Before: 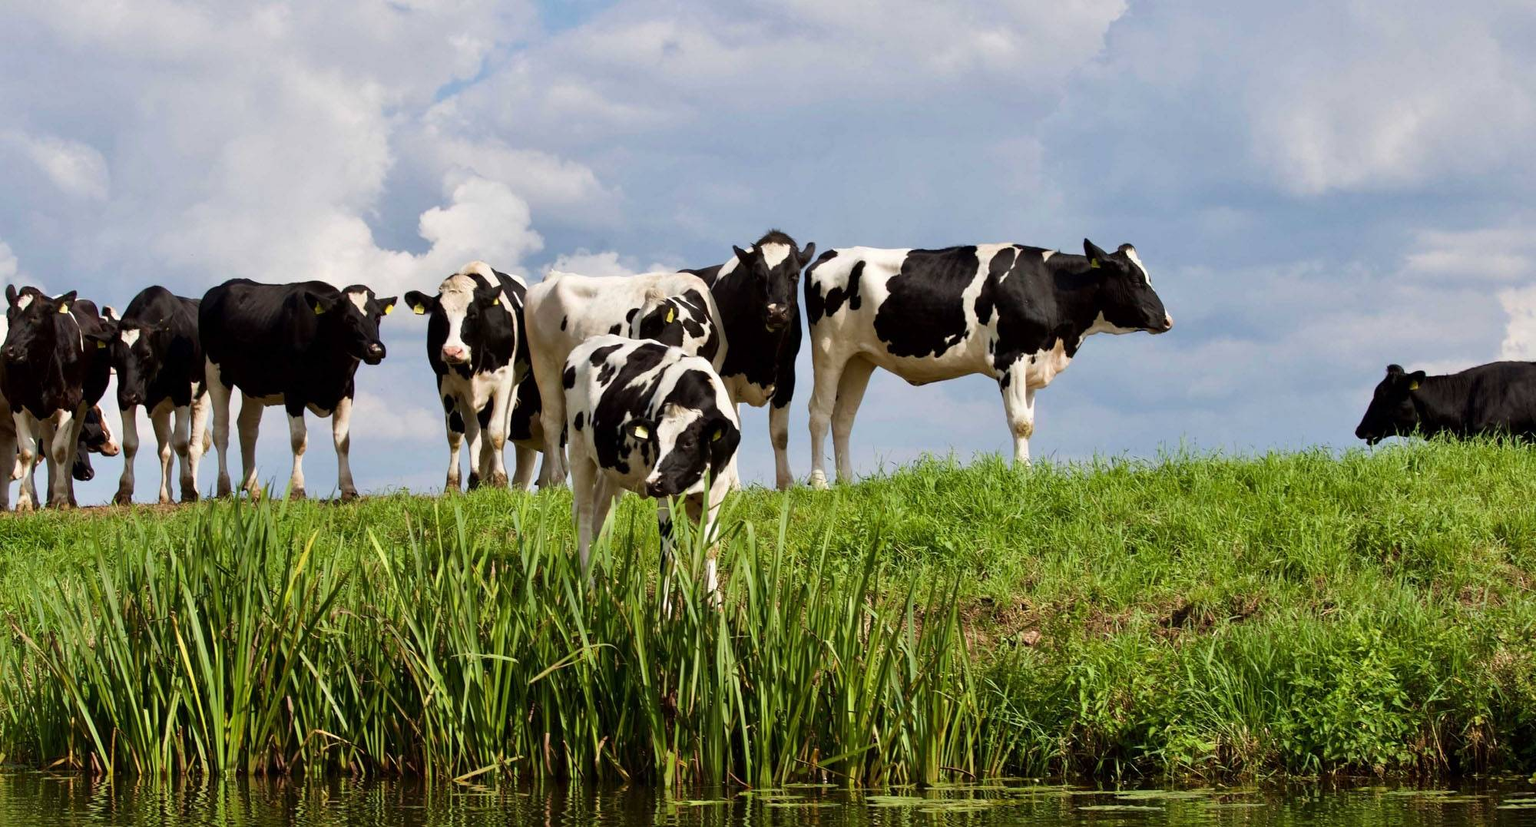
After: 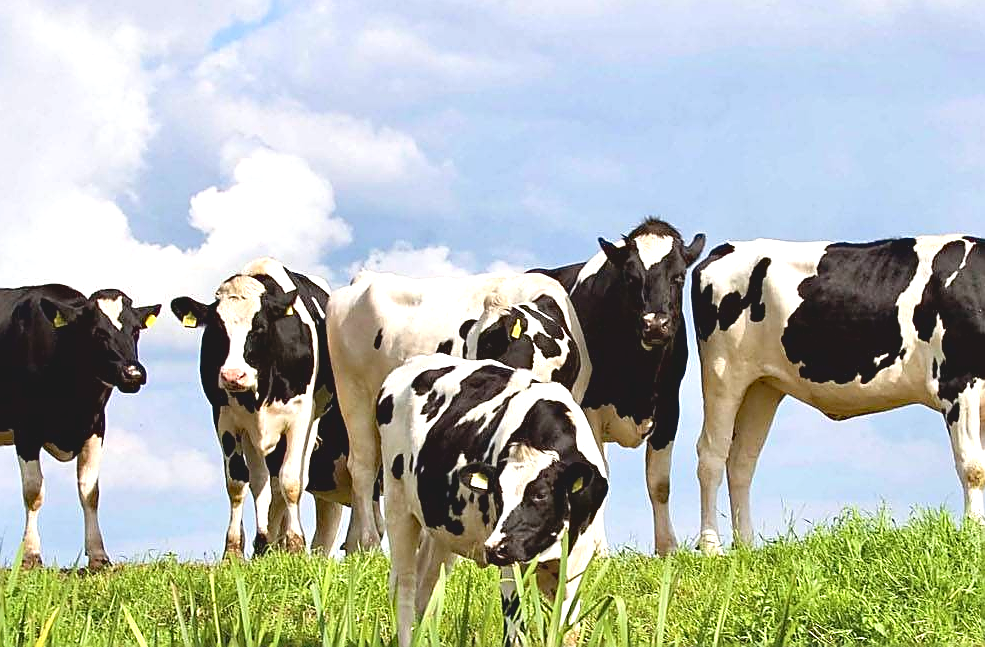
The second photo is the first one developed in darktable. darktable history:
haze removal: compatibility mode true, adaptive false
exposure: black level correction 0.001, exposure 1 EV, compensate highlight preservation false
crop: left 17.835%, top 7.675%, right 32.881%, bottom 32.213%
contrast brightness saturation: contrast -0.15, brightness 0.05, saturation -0.12
sharpen: radius 1.4, amount 1.25, threshold 0.7
